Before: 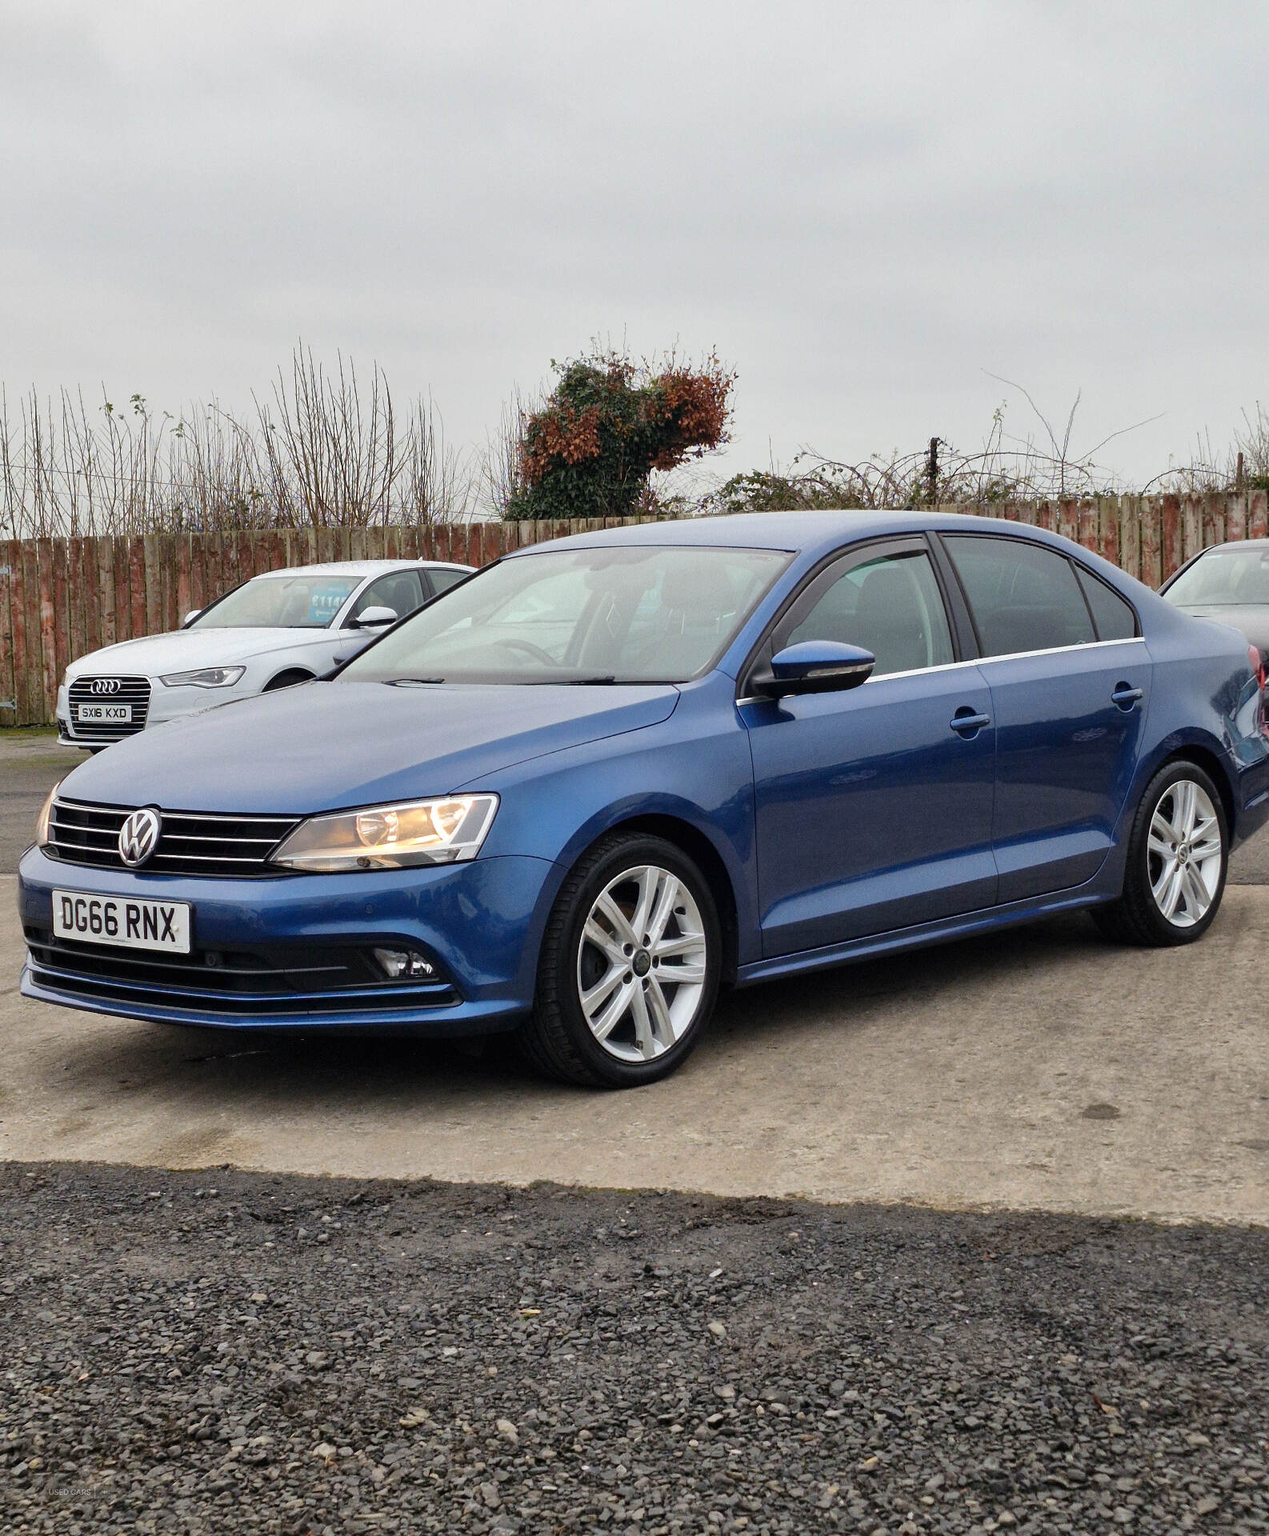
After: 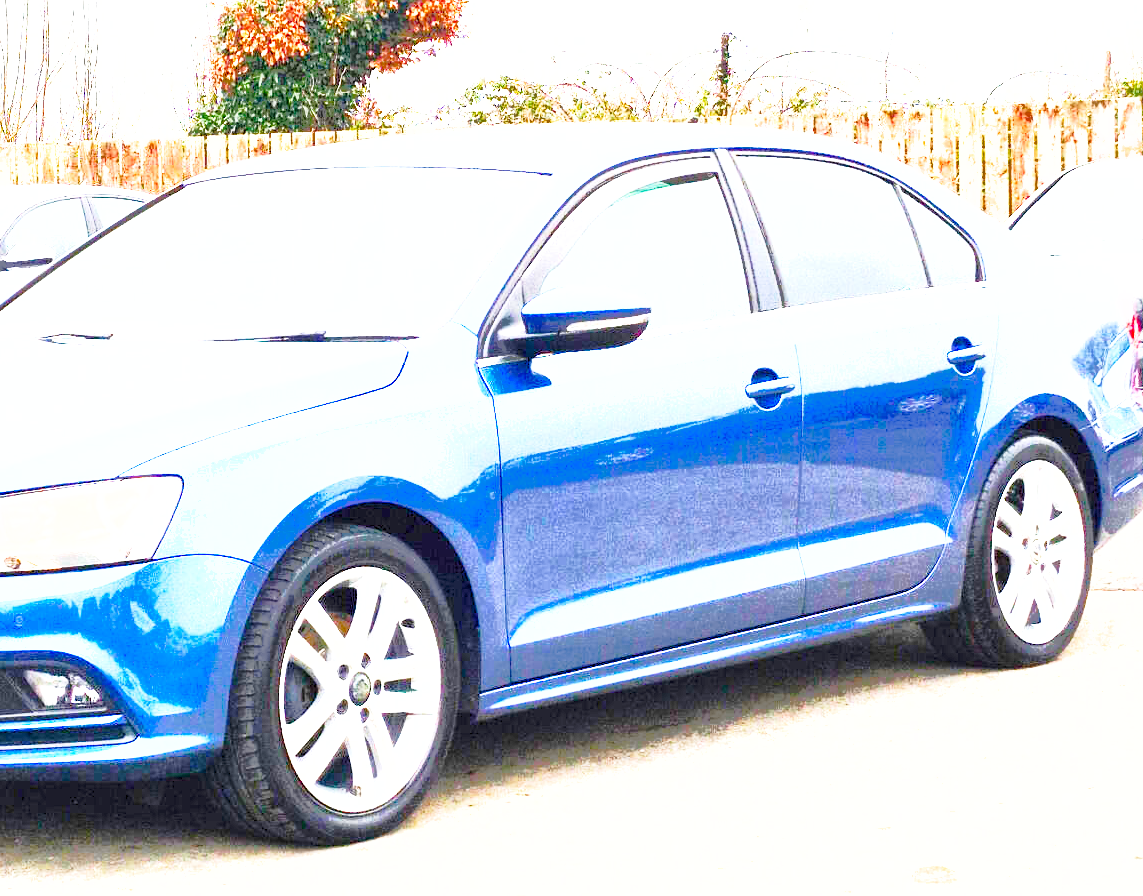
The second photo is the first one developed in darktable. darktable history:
crop and rotate: left 27.882%, top 26.823%, bottom 26.484%
shadows and highlights: shadows 39.82, highlights -59.84
color balance rgb: perceptual saturation grading › global saturation 20%, perceptual saturation grading › highlights -24.993%, perceptual saturation grading › shadows 50.503%, global vibrance 20%
tone curve: curves: ch0 [(0, 0) (0.003, 0.003) (0.011, 0.012) (0.025, 0.026) (0.044, 0.047) (0.069, 0.073) (0.1, 0.105) (0.136, 0.143) (0.177, 0.187) (0.224, 0.237) (0.277, 0.293) (0.335, 0.354) (0.399, 0.422) (0.468, 0.495) (0.543, 0.574) (0.623, 0.659) (0.709, 0.749) (0.801, 0.846) (0.898, 0.932) (1, 1)], color space Lab, linked channels, preserve colors none
contrast brightness saturation: contrast 0.147, brightness 0.044
exposure: exposure 2.959 EV, compensate highlight preservation false
base curve: curves: ch0 [(0, 0) (0.028, 0.03) (0.121, 0.232) (0.46, 0.748) (0.859, 0.968) (1, 1)], preserve colors none
